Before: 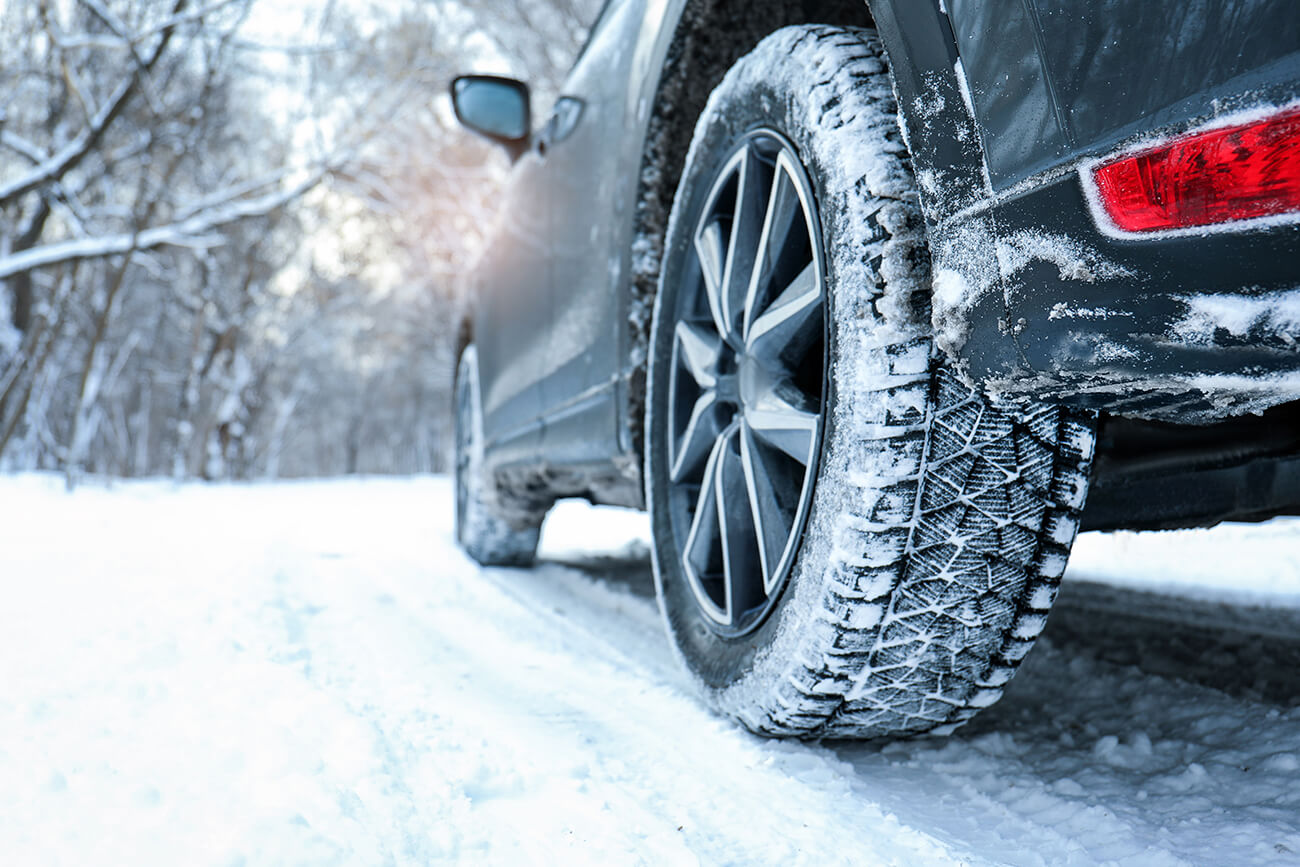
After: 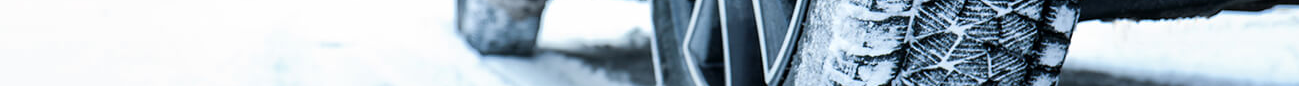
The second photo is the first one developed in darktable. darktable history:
crop and rotate: top 59.084%, bottom 30.916%
